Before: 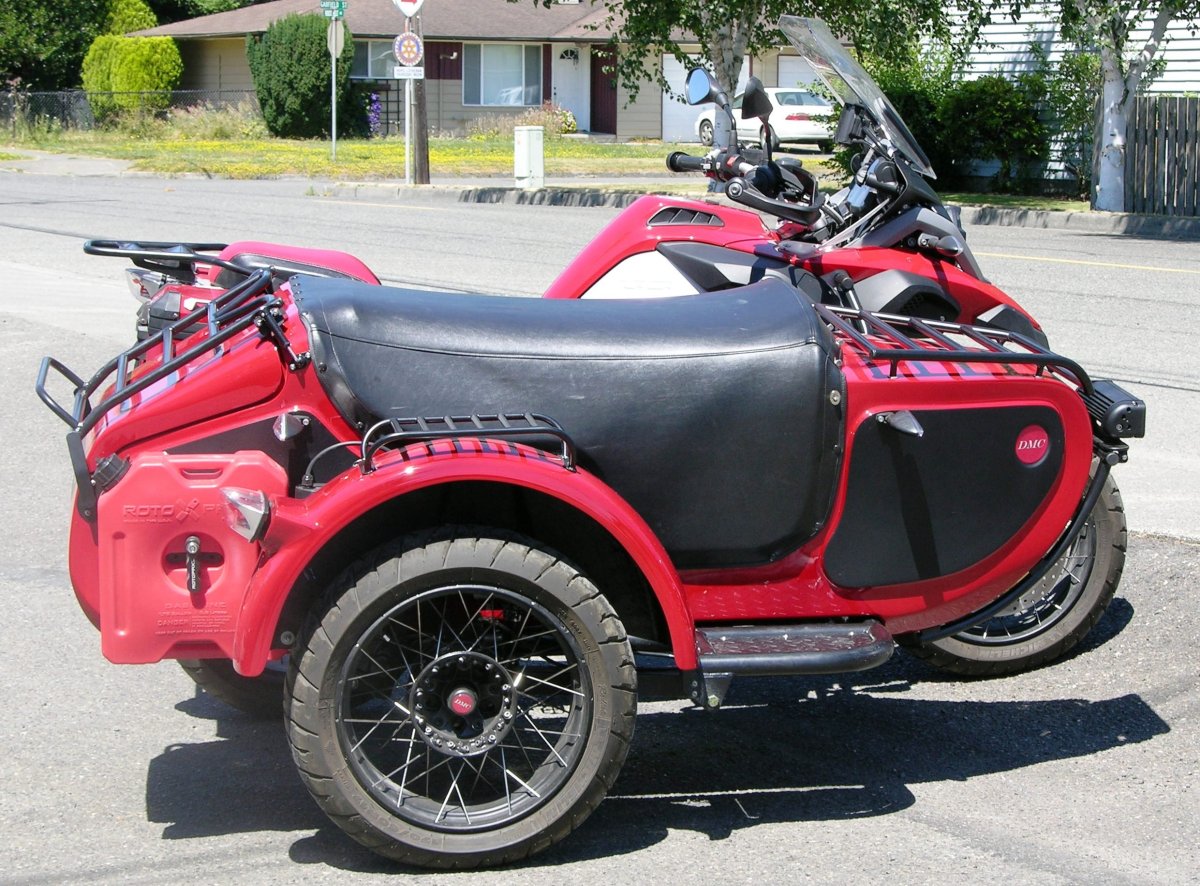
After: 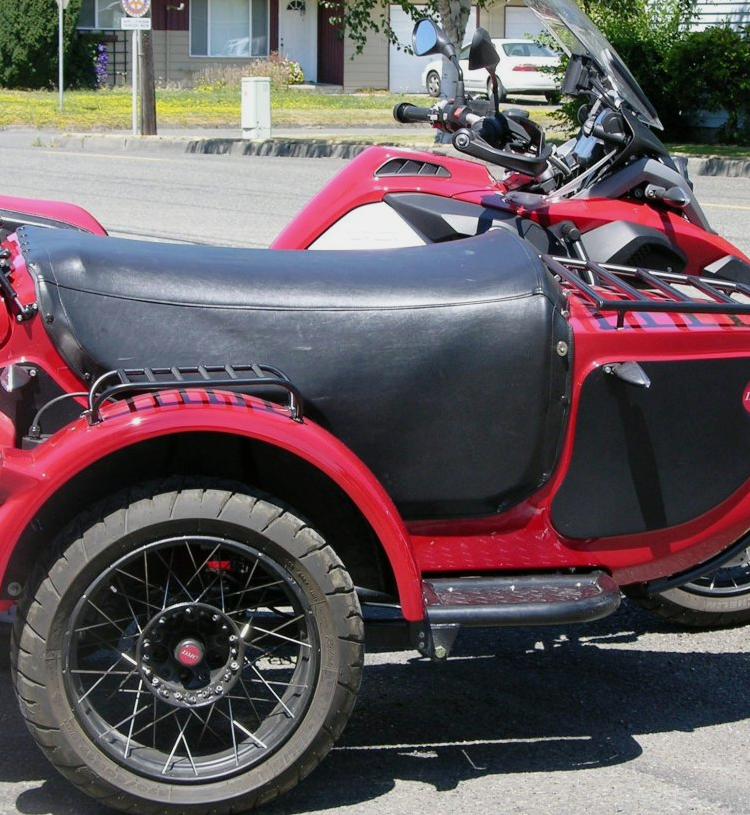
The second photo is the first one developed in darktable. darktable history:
crop and rotate: left 22.792%, top 5.638%, right 14.697%, bottom 2.353%
exposure: exposure -0.214 EV, compensate exposure bias true, compensate highlight preservation false
